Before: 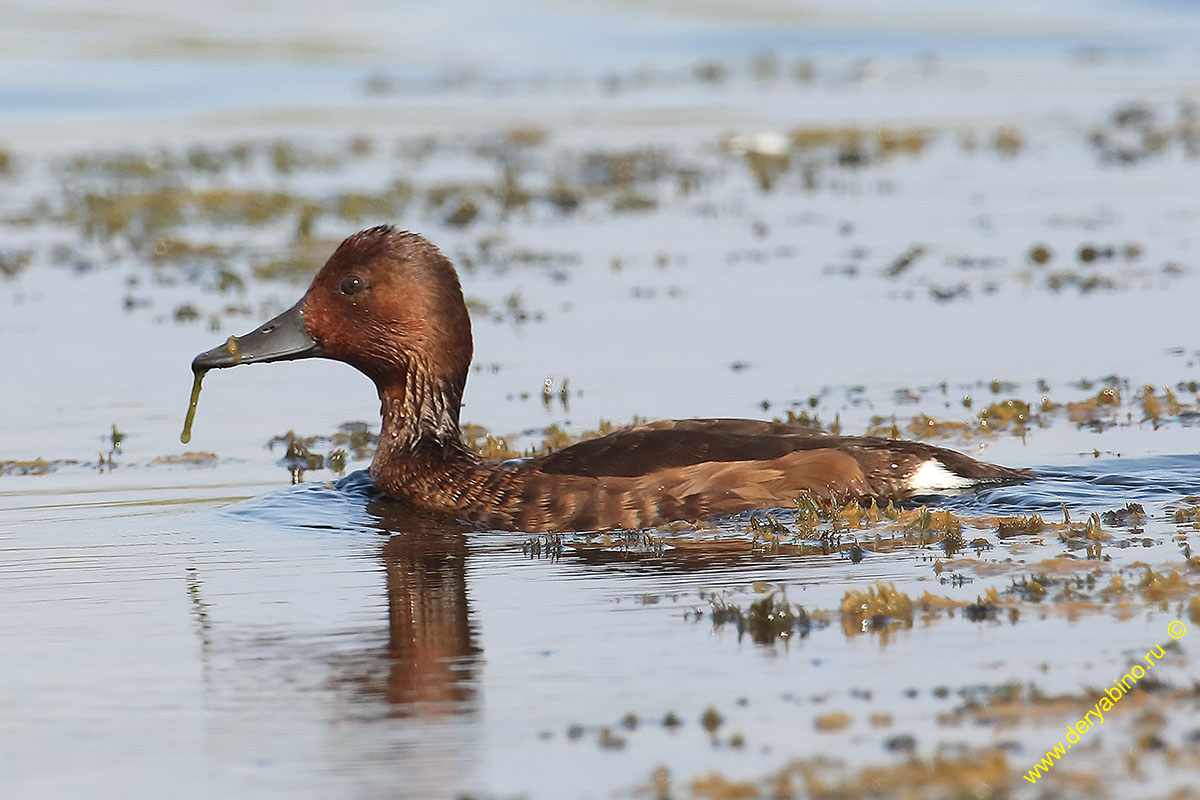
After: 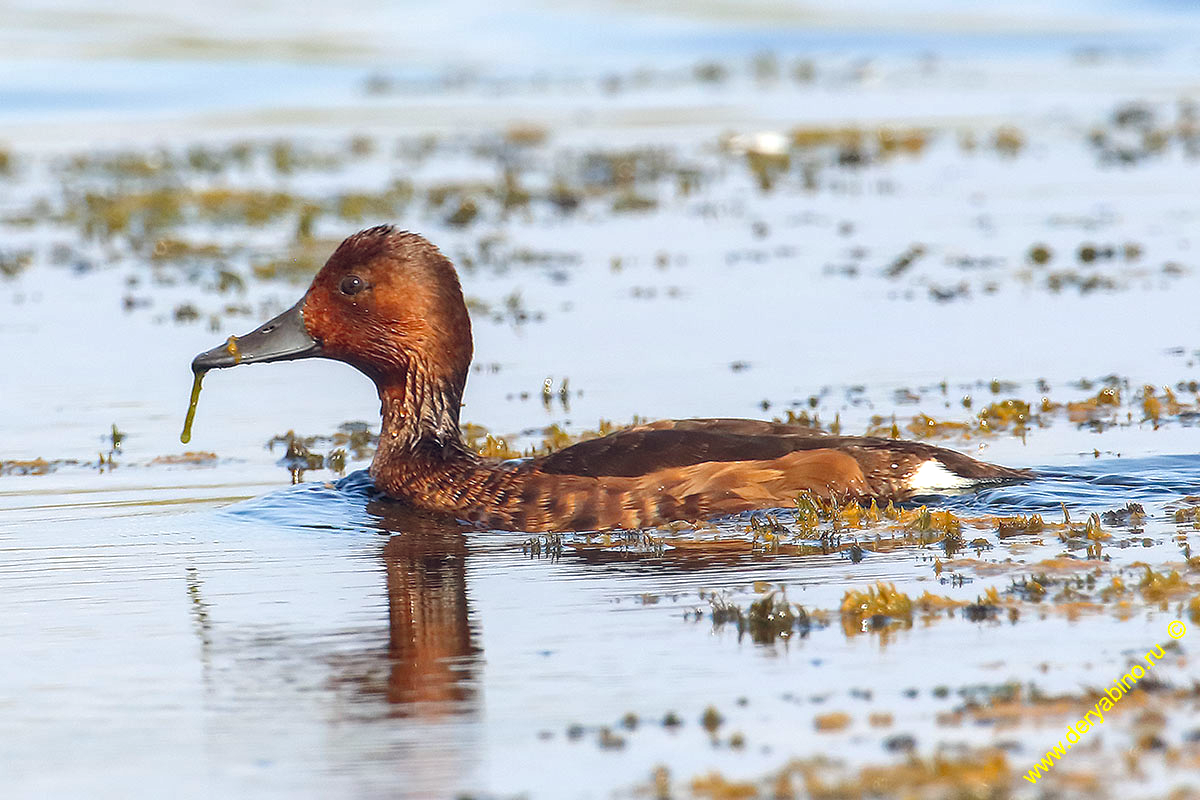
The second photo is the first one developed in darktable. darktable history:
color balance rgb: global offset › chroma 0.067%, global offset › hue 253.88°, perceptual saturation grading › global saturation 30.271%, perceptual brilliance grading › global brilliance 9.516%, perceptual brilliance grading › shadows 15.829%
local contrast: on, module defaults
